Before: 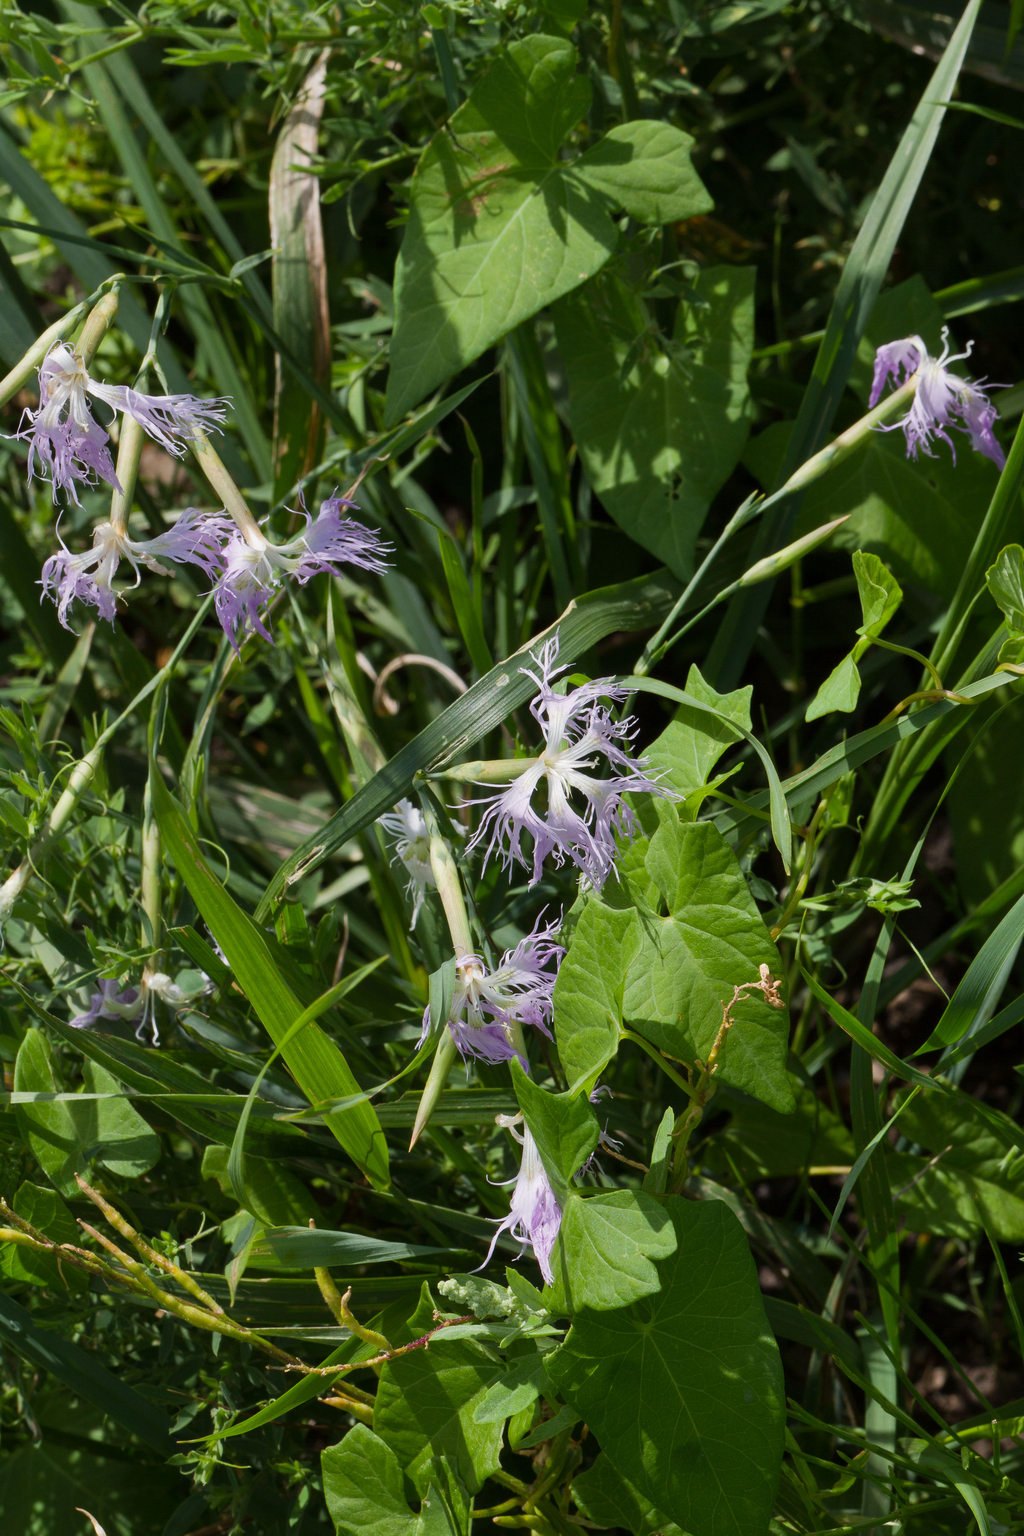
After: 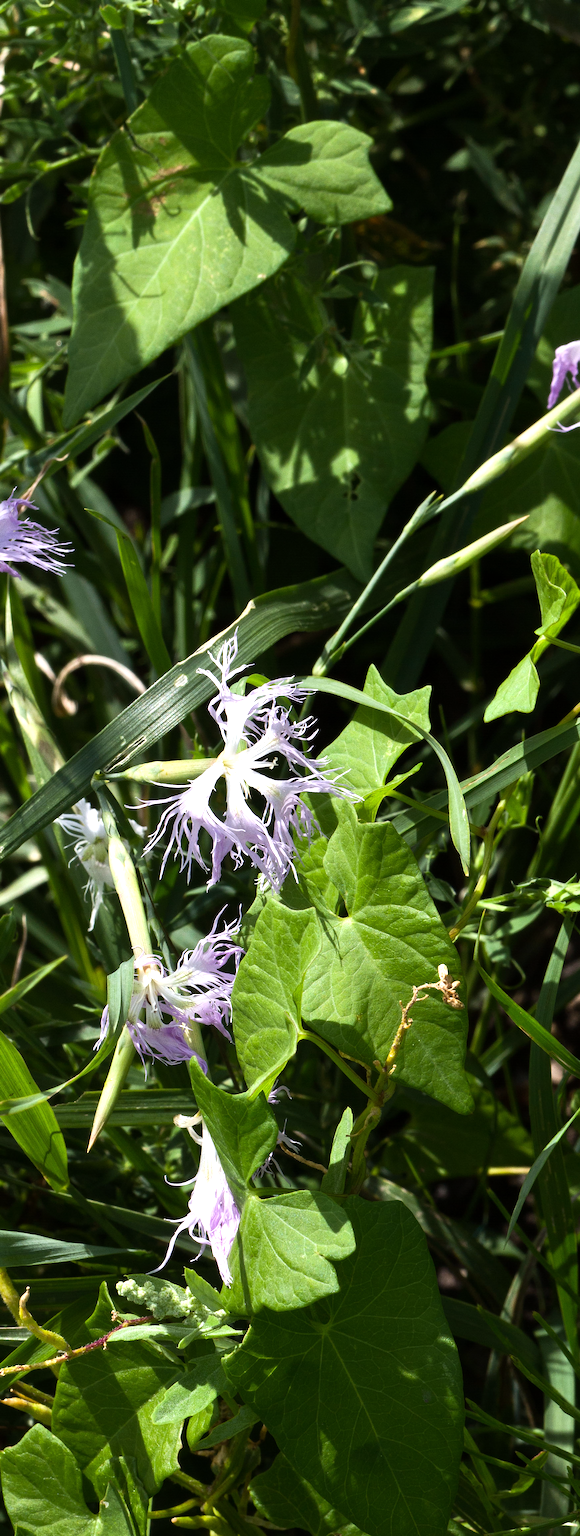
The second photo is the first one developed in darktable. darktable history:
color balance: on, module defaults
crop: left 31.458%, top 0%, right 11.876%
rgb curve: curves: ch0 [(0, 0) (0.053, 0.068) (0.122, 0.128) (1, 1)]
tone equalizer: -8 EV -1.08 EV, -7 EV -1.01 EV, -6 EV -0.867 EV, -5 EV -0.578 EV, -3 EV 0.578 EV, -2 EV 0.867 EV, -1 EV 1.01 EV, +0 EV 1.08 EV, edges refinement/feathering 500, mask exposure compensation -1.57 EV, preserve details no
